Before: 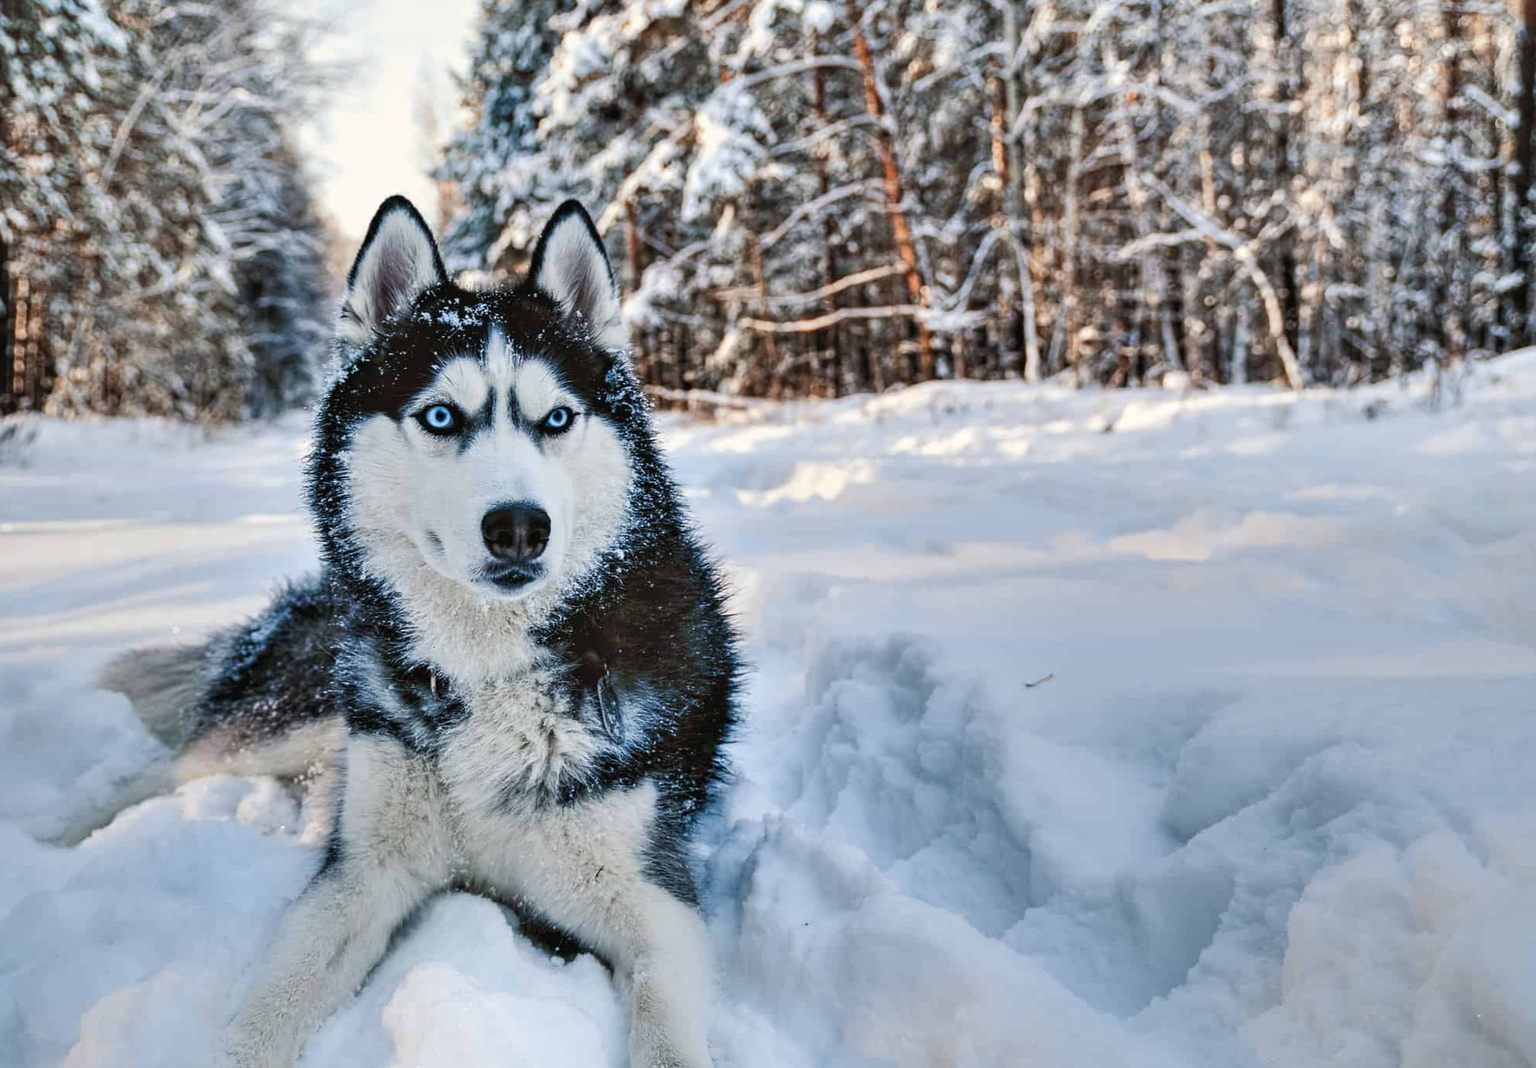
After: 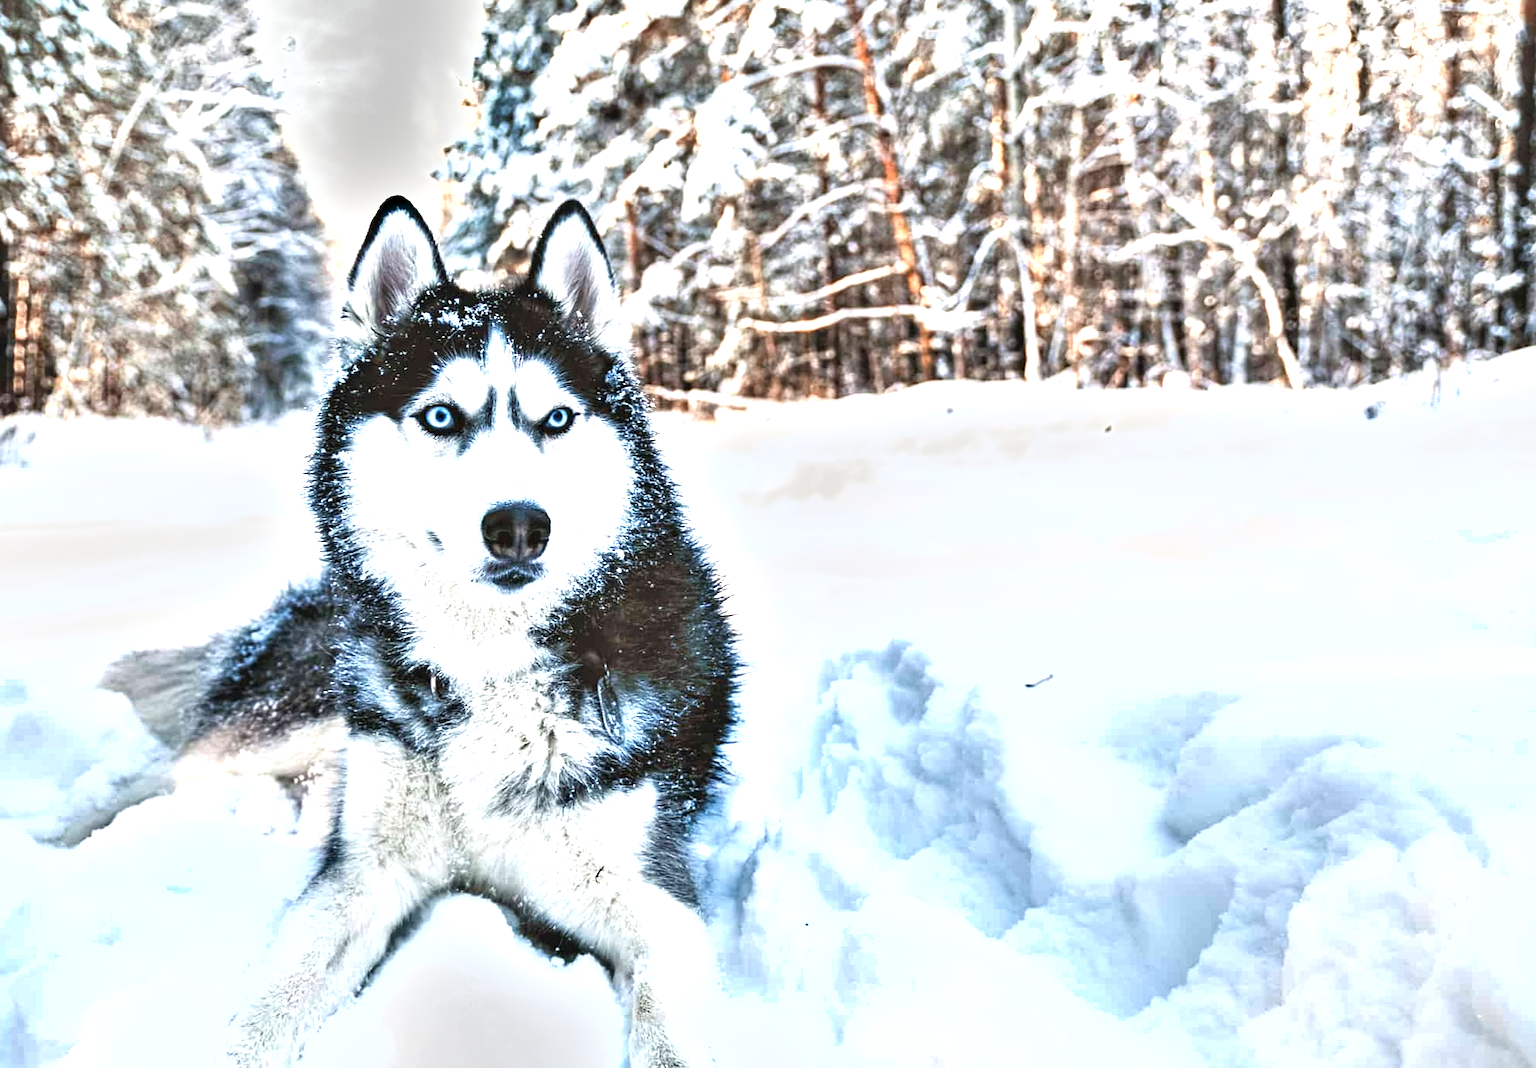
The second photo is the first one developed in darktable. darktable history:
shadows and highlights: radius 47.56, white point adjustment 6.63, compress 79.53%, soften with gaussian
exposure: black level correction 0, exposure 1.107 EV, compensate highlight preservation false
